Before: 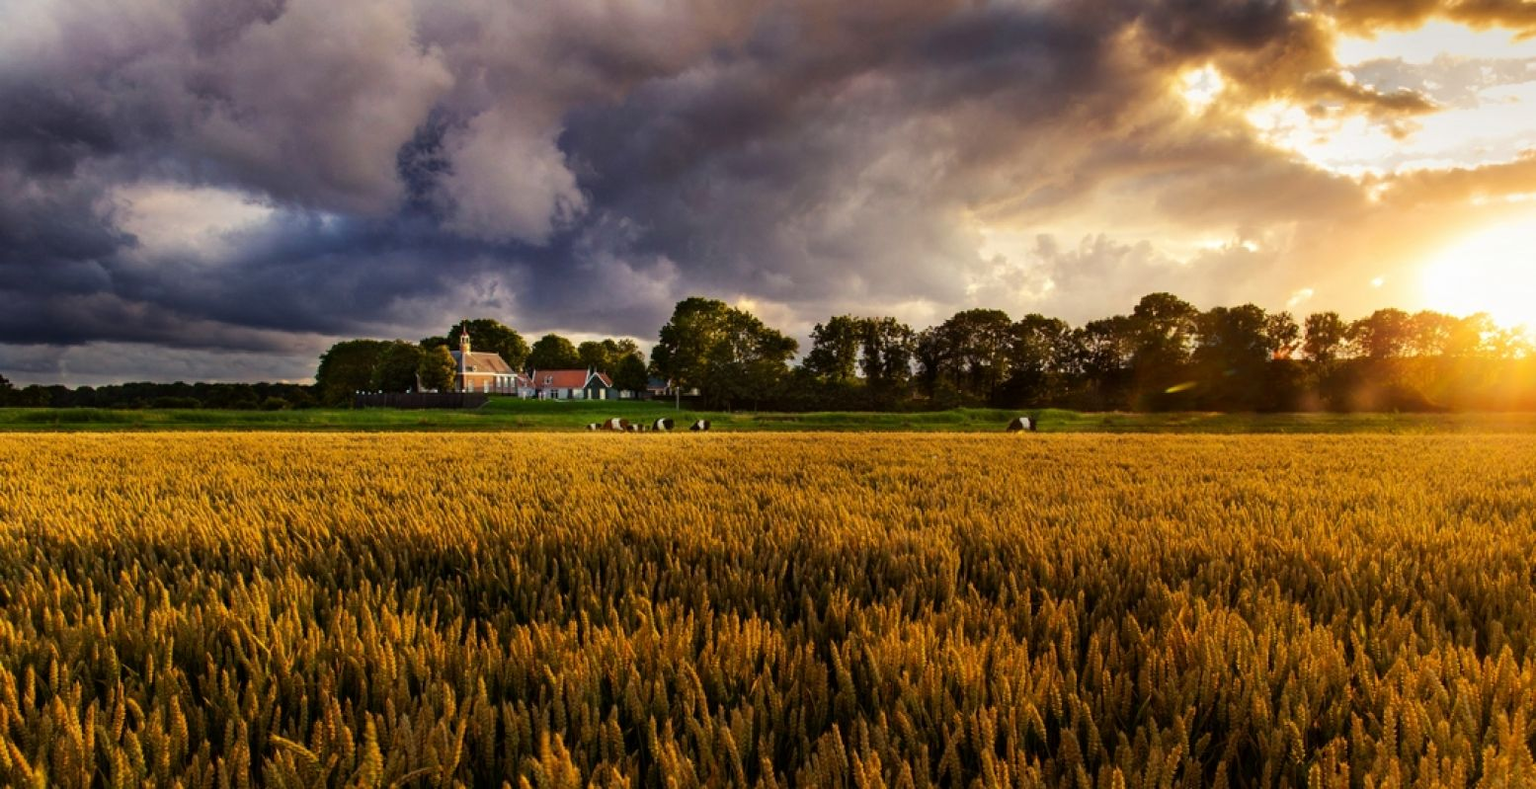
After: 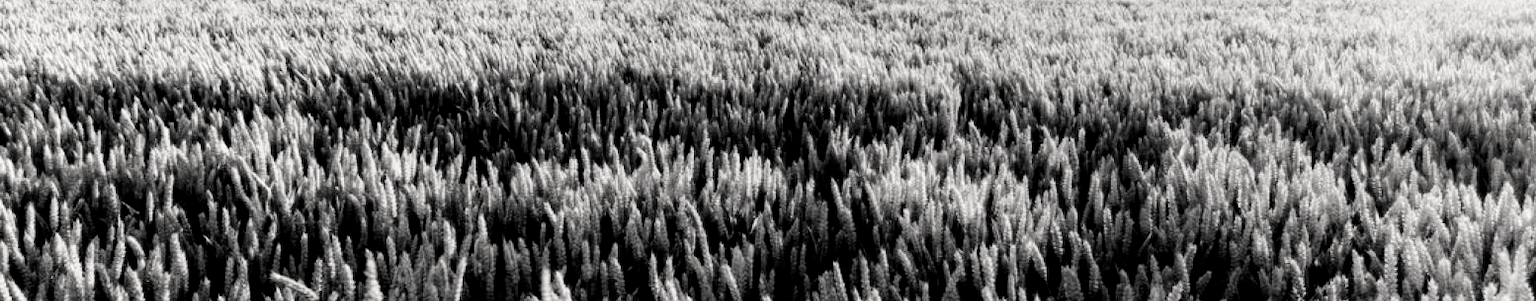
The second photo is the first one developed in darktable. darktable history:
filmic rgb: black relative exposure -5.08 EV, white relative exposure 3.5 EV, threshold 3.04 EV, hardness 3.18, contrast 1.493, highlights saturation mix -48.81%, add noise in highlights 0.102, color science v4 (2020), iterations of high-quality reconstruction 0, type of noise poissonian, enable highlight reconstruction true
crop and rotate: top 58.651%, bottom 3.119%
exposure: black level correction 0, exposure 1.001 EV, compensate highlight preservation false
local contrast: highlights 106%, shadows 97%, detail 119%, midtone range 0.2
